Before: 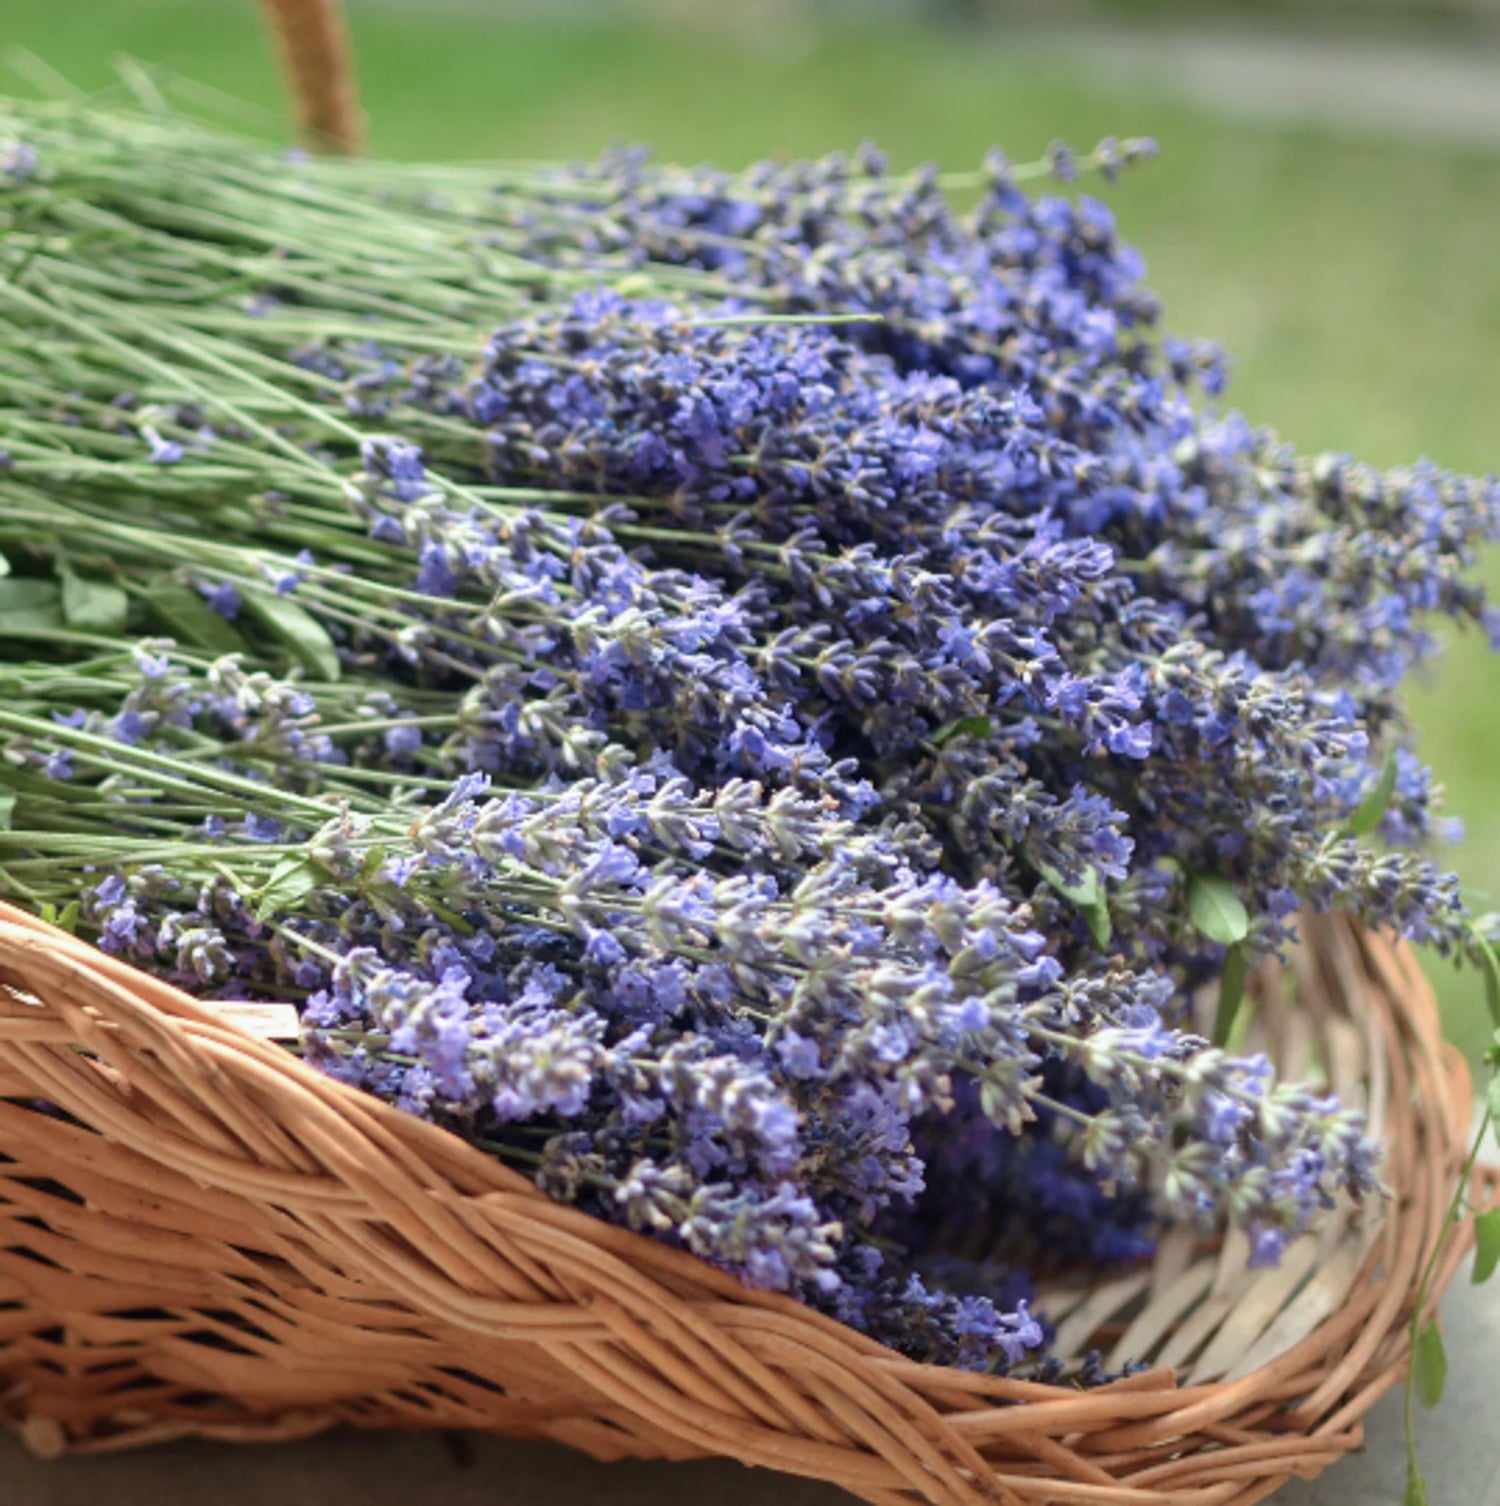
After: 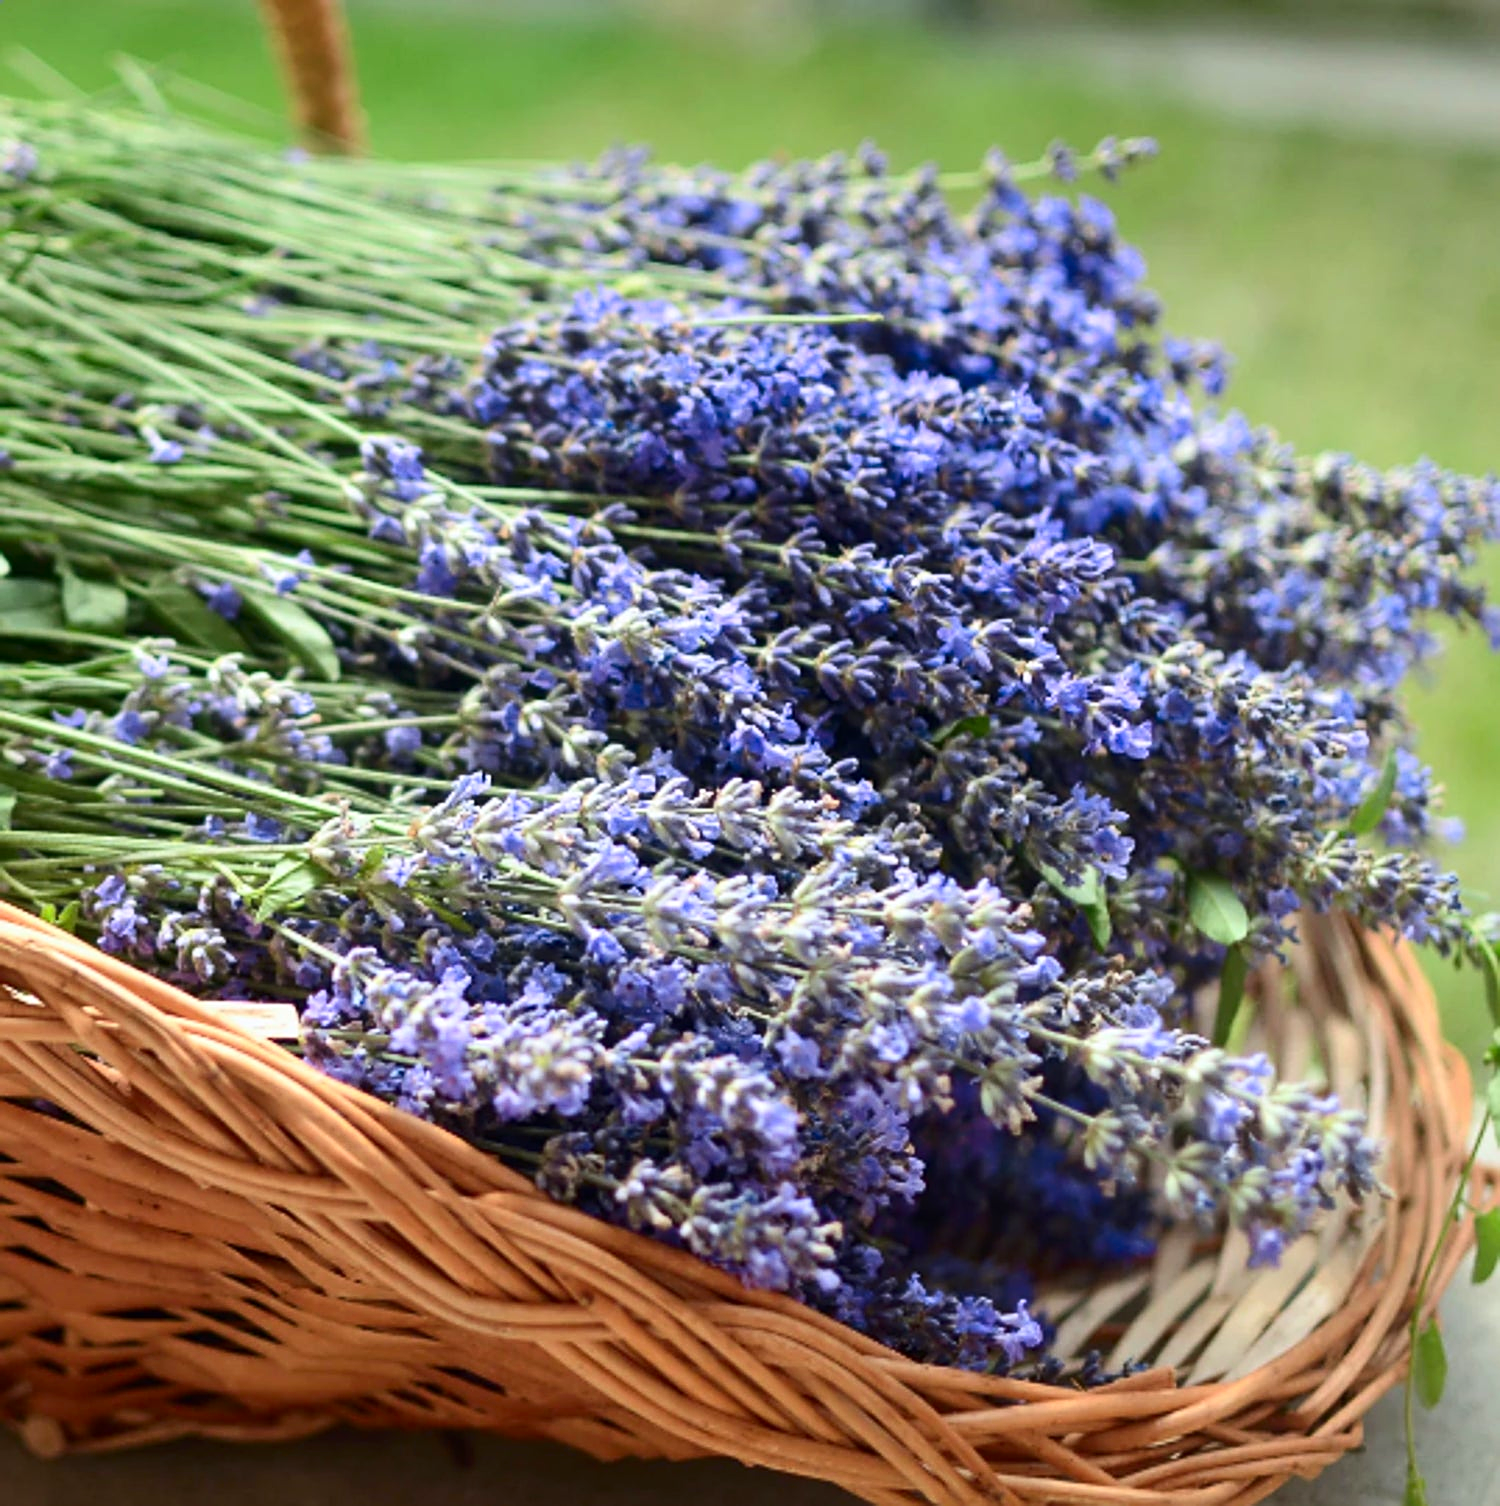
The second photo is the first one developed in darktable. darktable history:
tone equalizer: edges refinement/feathering 500, mask exposure compensation -1.57 EV, preserve details no
sharpen: on, module defaults
contrast brightness saturation: contrast 0.183, saturation 0.309
